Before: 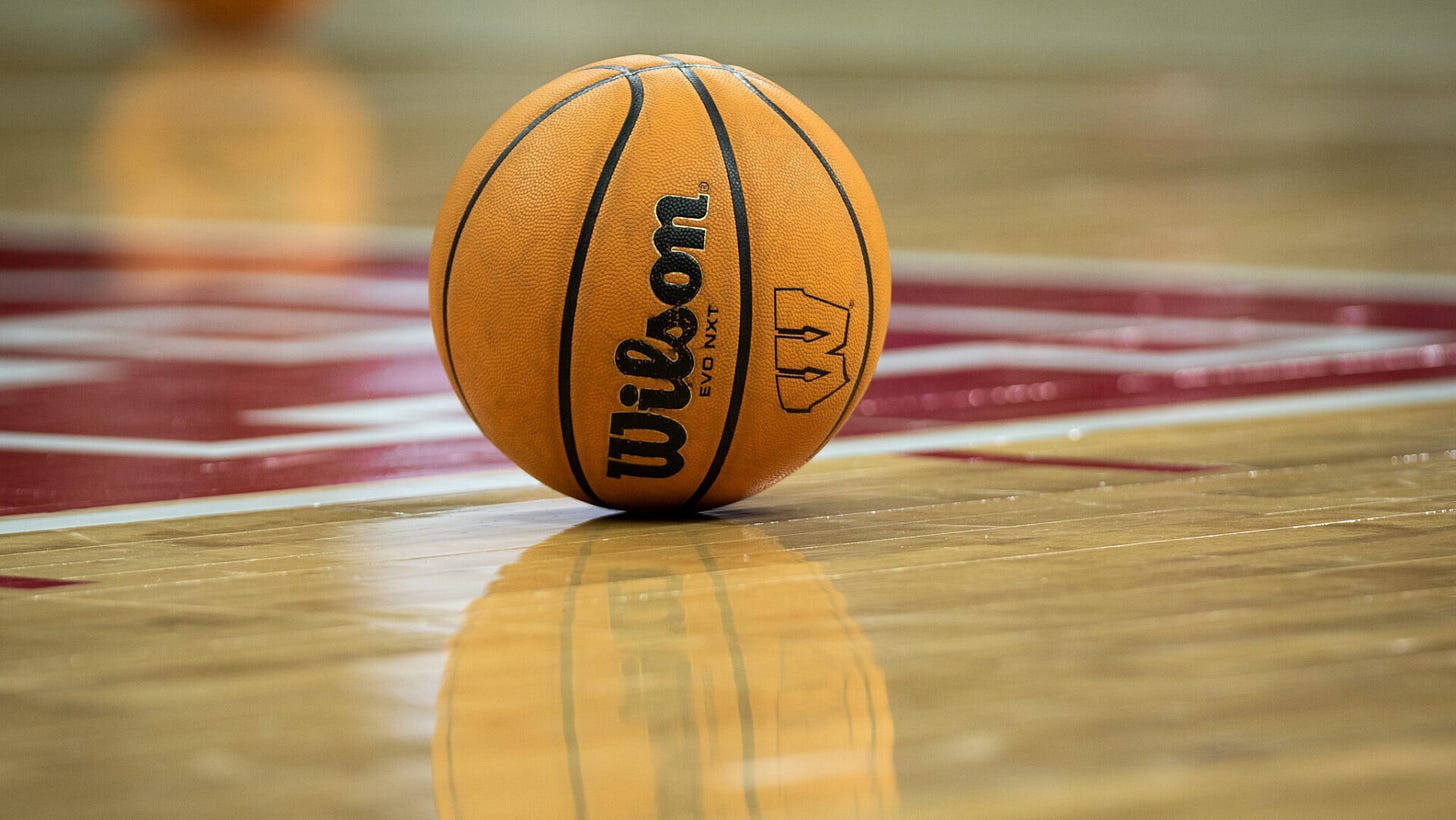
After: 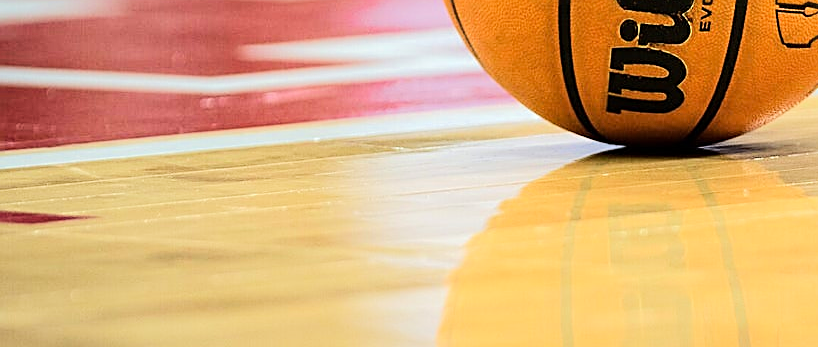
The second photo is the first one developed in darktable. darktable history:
sharpen: on, module defaults
crop: top 44.618%, right 43.773%, bottom 13.04%
color zones: curves: ch0 [(0, 0.5) (0.143, 0.5) (0.286, 0.5) (0.429, 0.5) (0.62, 0.489) (0.714, 0.445) (0.844, 0.496) (1, 0.5)]; ch1 [(0, 0.5) (0.143, 0.5) (0.286, 0.5) (0.429, 0.5) (0.571, 0.5) (0.714, 0.523) (0.857, 0.5) (1, 0.5)]
tone equalizer: -7 EV 0.158 EV, -6 EV 0.564 EV, -5 EV 1.16 EV, -4 EV 1.36 EV, -3 EV 1.16 EV, -2 EV 0.6 EV, -1 EV 0.157 EV, edges refinement/feathering 500, mask exposure compensation -1.57 EV, preserve details no
